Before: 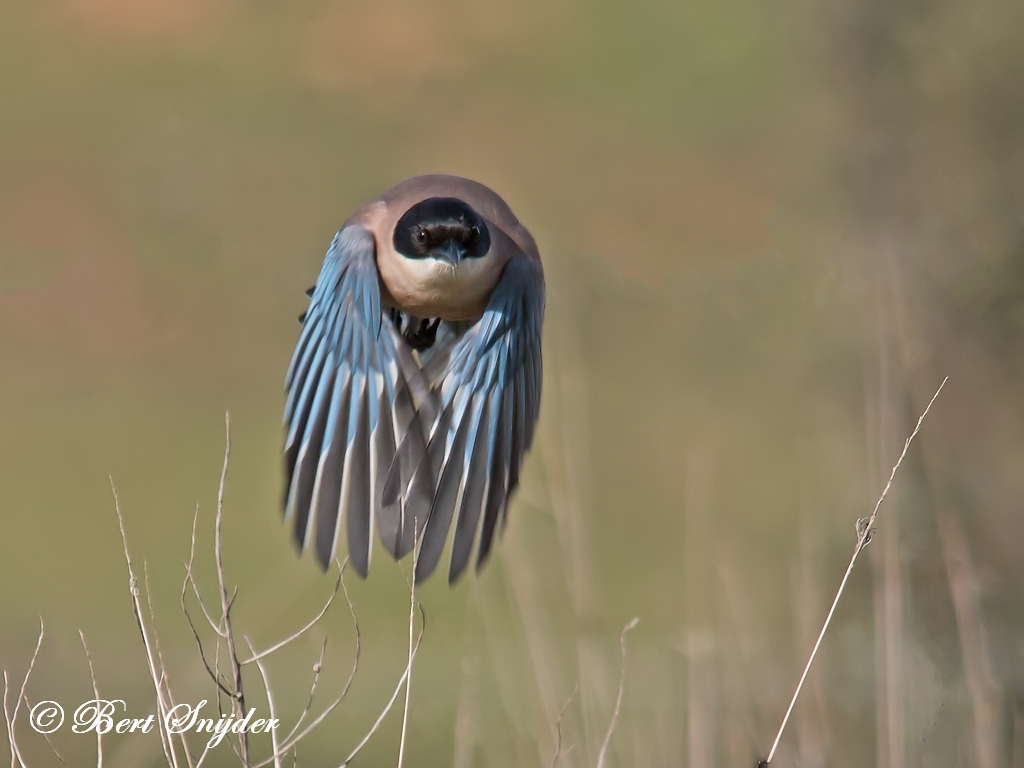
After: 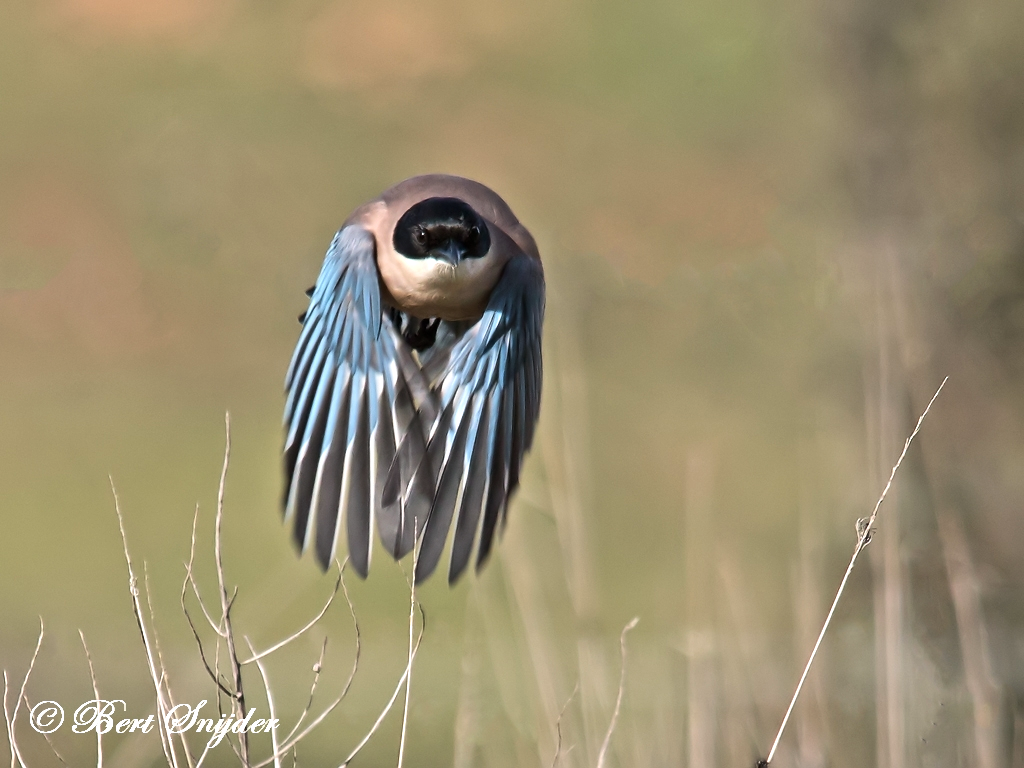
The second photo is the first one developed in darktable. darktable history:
tone equalizer: -8 EV -0.713 EV, -7 EV -0.729 EV, -6 EV -0.581 EV, -5 EV -0.414 EV, -3 EV 0.388 EV, -2 EV 0.6 EV, -1 EV 0.679 EV, +0 EV 0.76 EV, edges refinement/feathering 500, mask exposure compensation -1.57 EV, preserve details no
